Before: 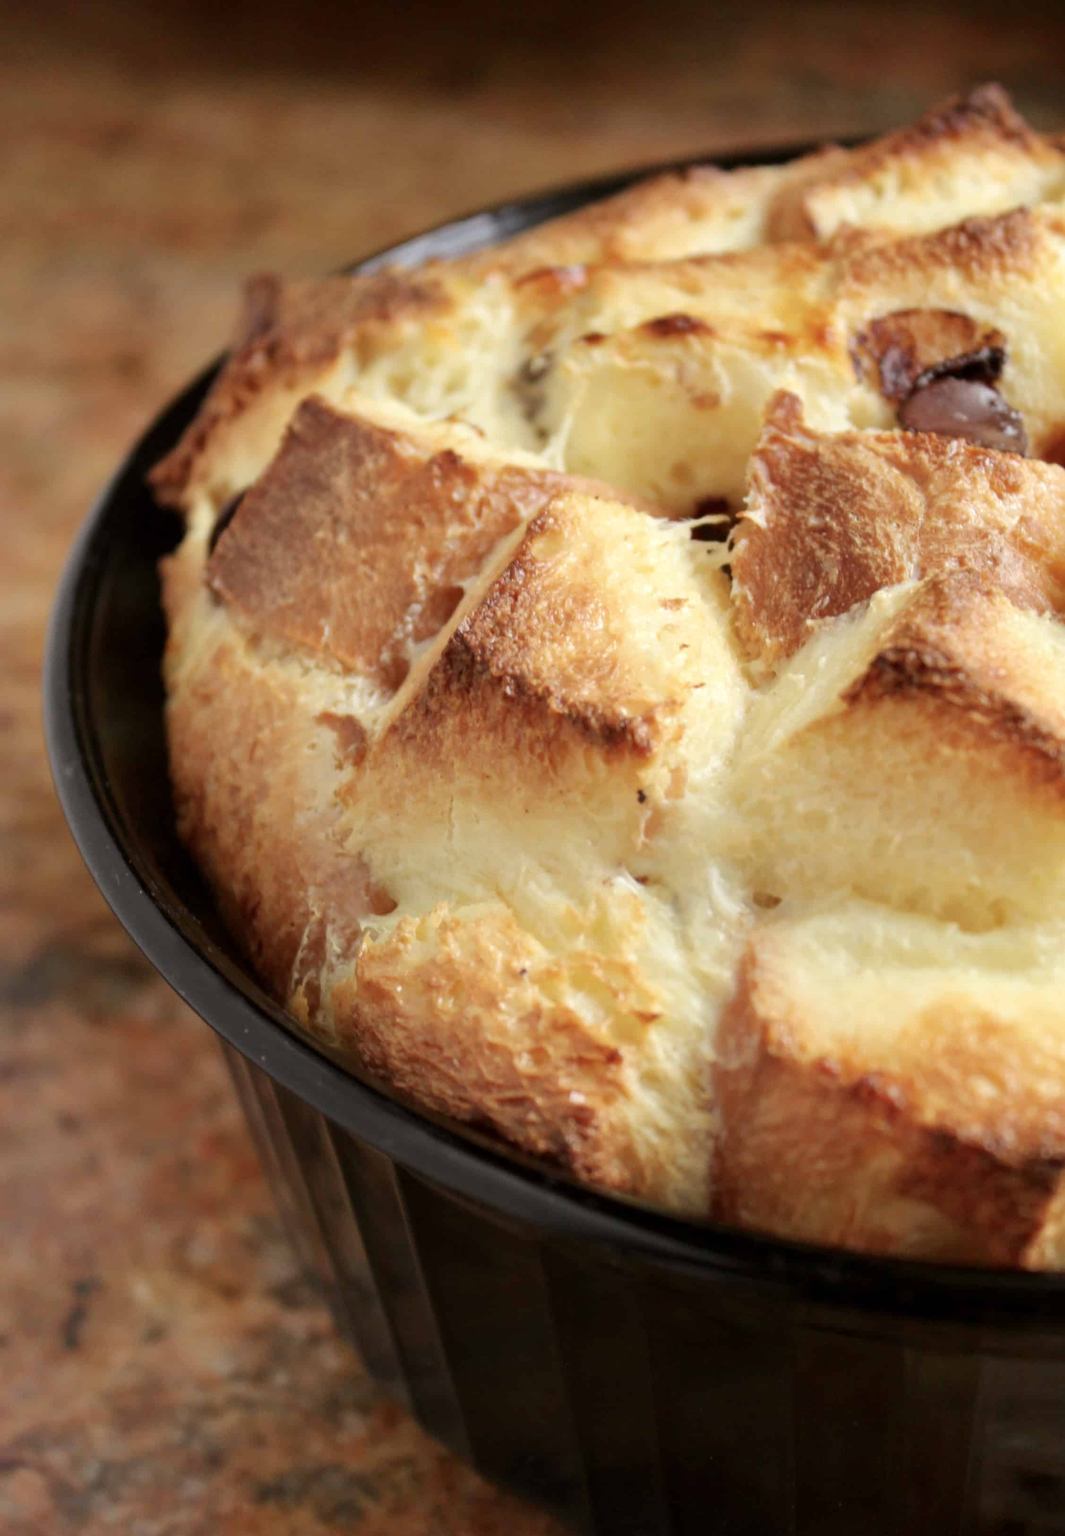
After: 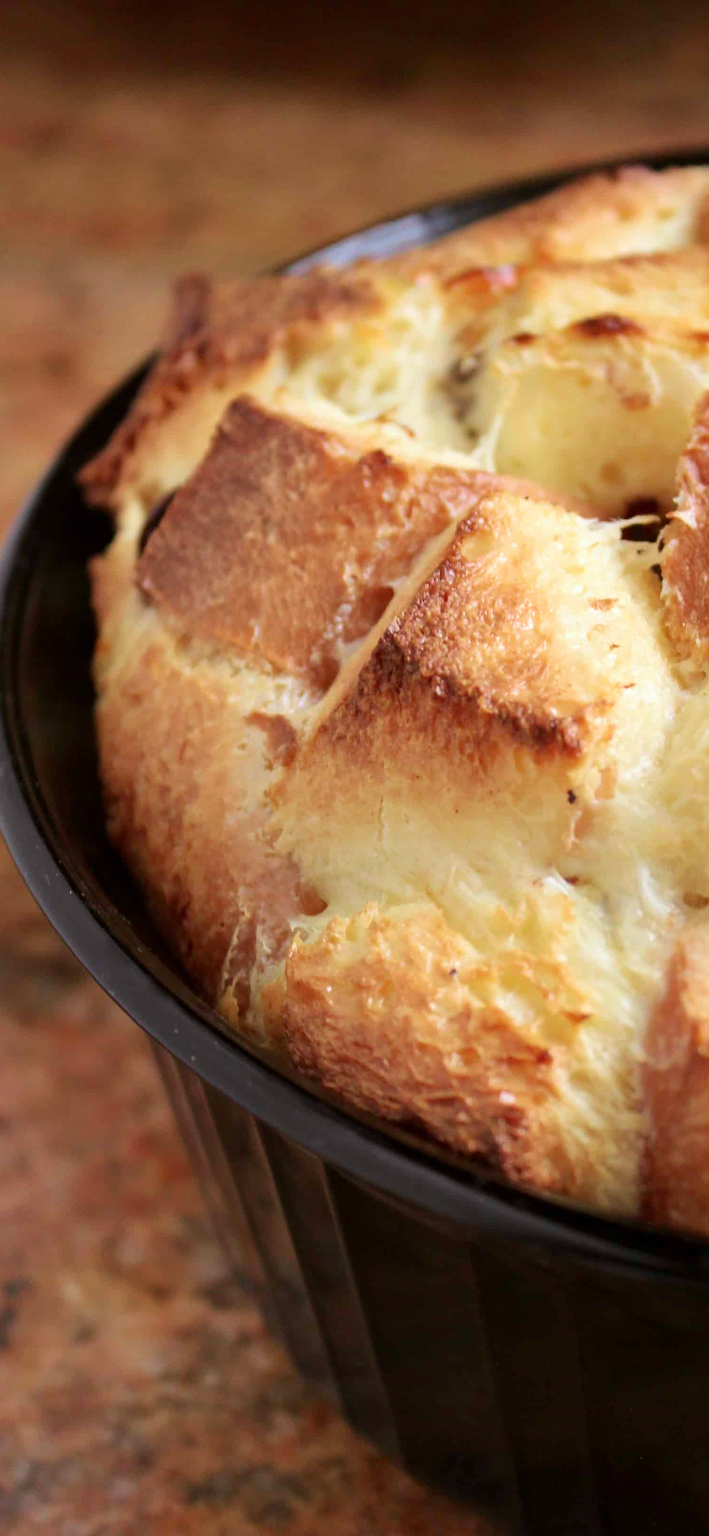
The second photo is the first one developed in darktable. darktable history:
crop and rotate: left 6.617%, right 26.717%
sharpen: on, module defaults
velvia: on, module defaults
color calibration: illuminant as shot in camera, x 0.358, y 0.373, temperature 4628.91 K
